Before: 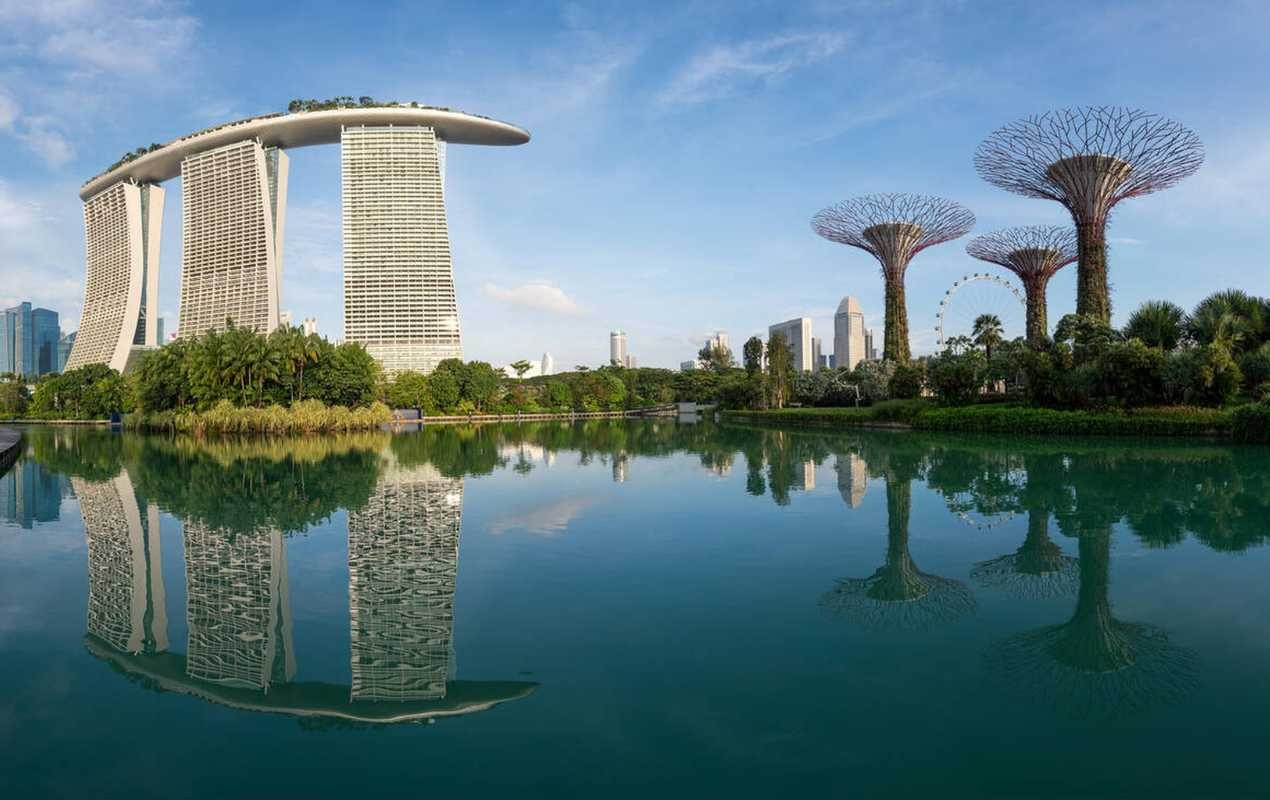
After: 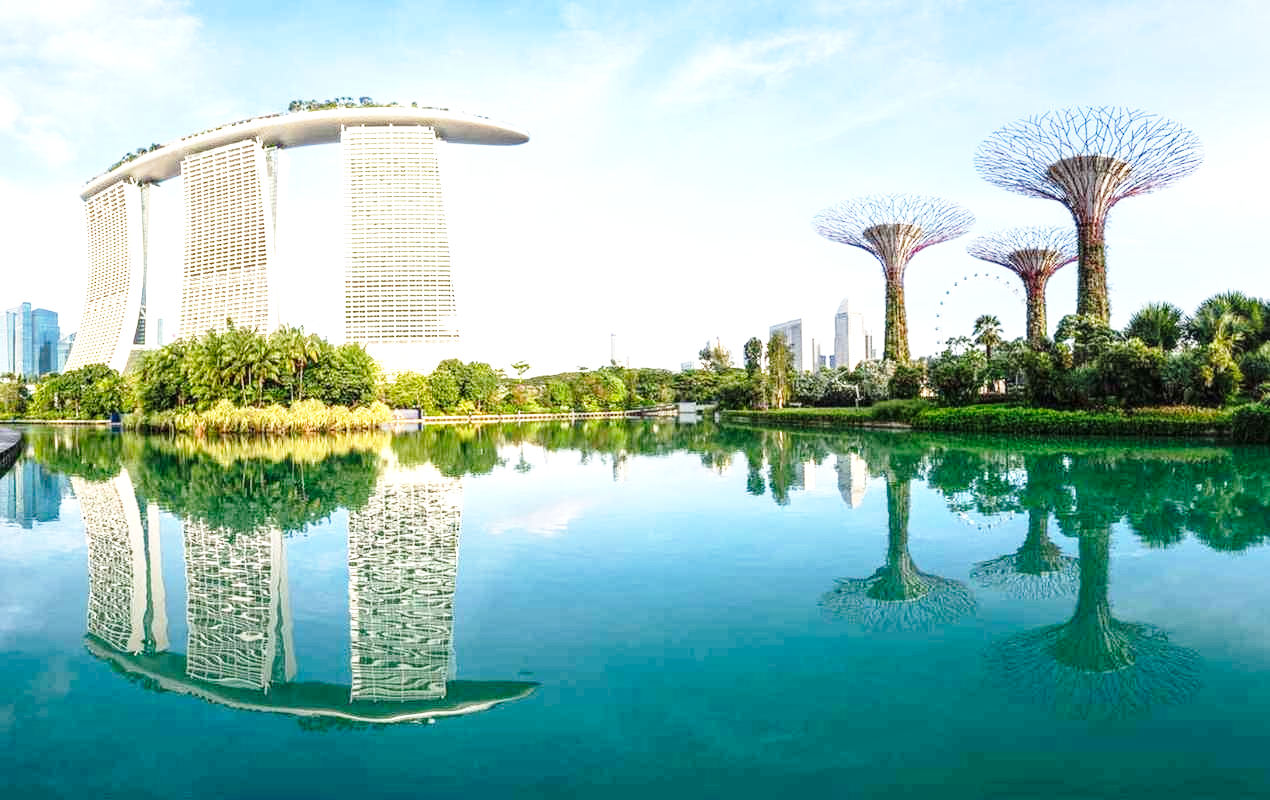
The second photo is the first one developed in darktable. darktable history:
exposure: black level correction 0, exposure 1.1 EV, compensate highlight preservation false
local contrast: on, module defaults
base curve: curves: ch0 [(0, 0) (0.028, 0.03) (0.121, 0.232) (0.46, 0.748) (0.859, 0.968) (1, 1)], preserve colors none
